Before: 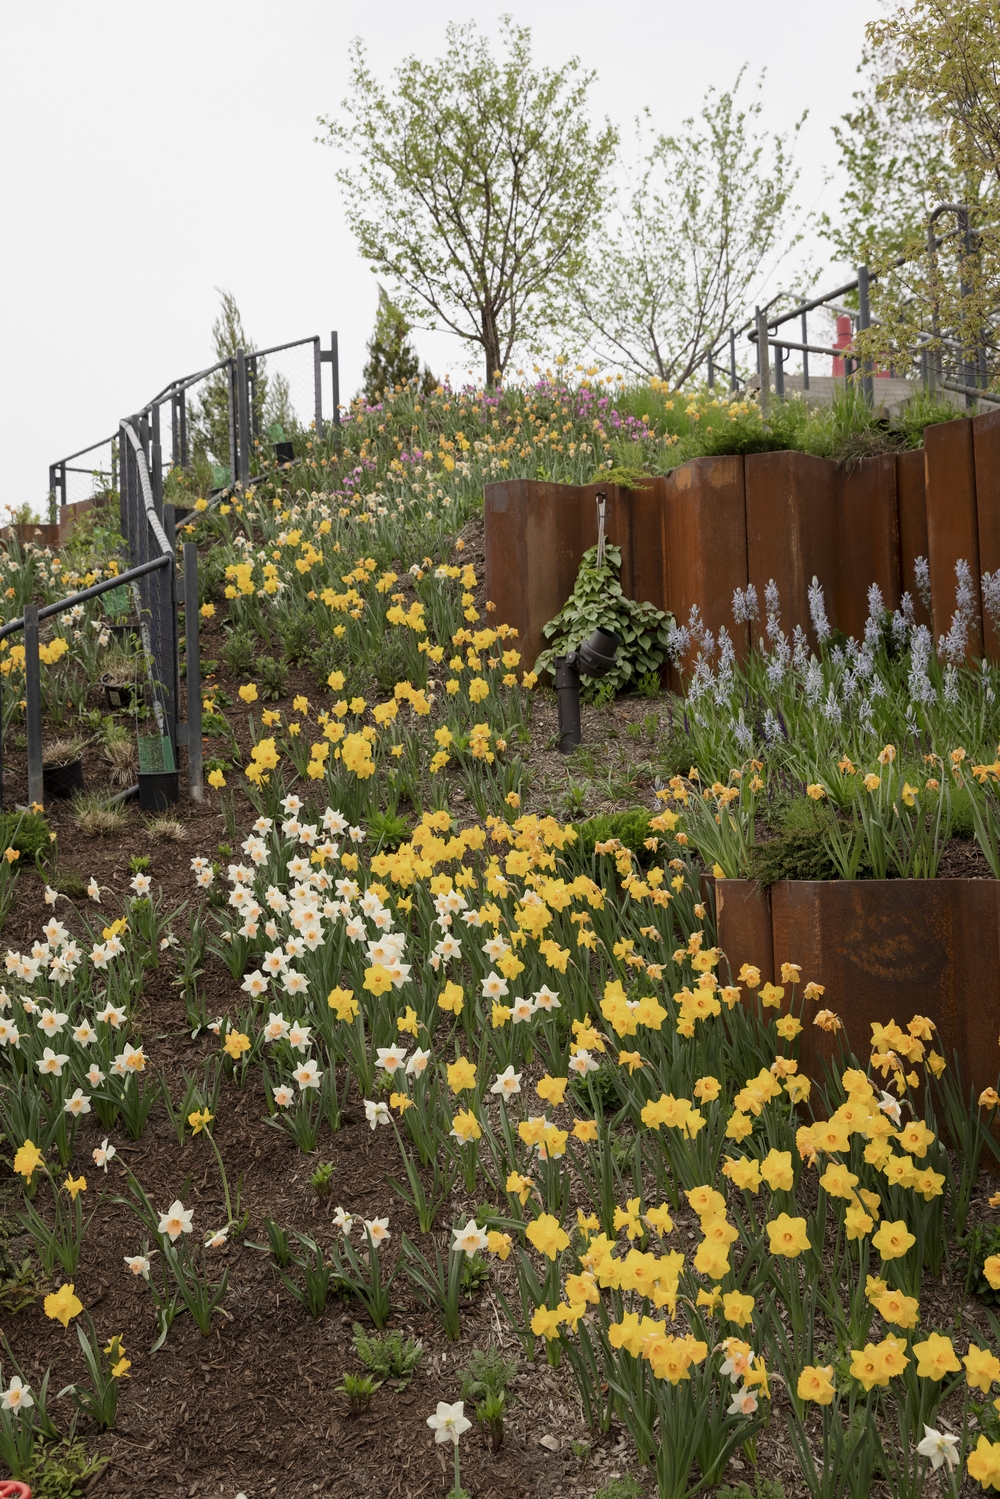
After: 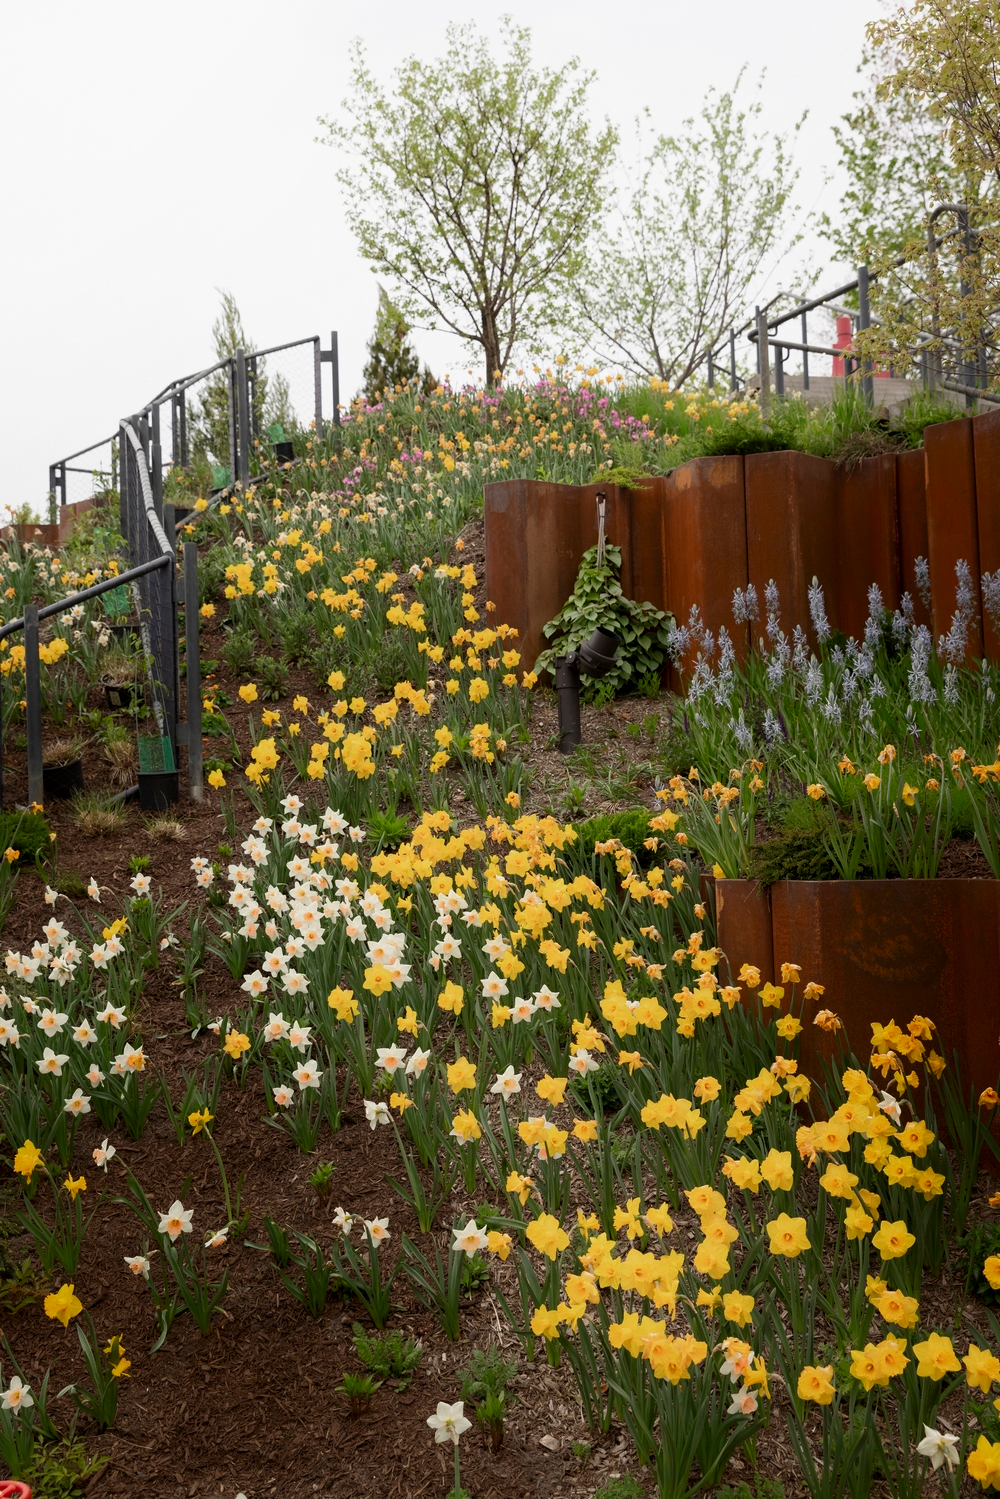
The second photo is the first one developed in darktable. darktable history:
shadows and highlights: shadows -69.21, highlights 35.19, soften with gaussian
